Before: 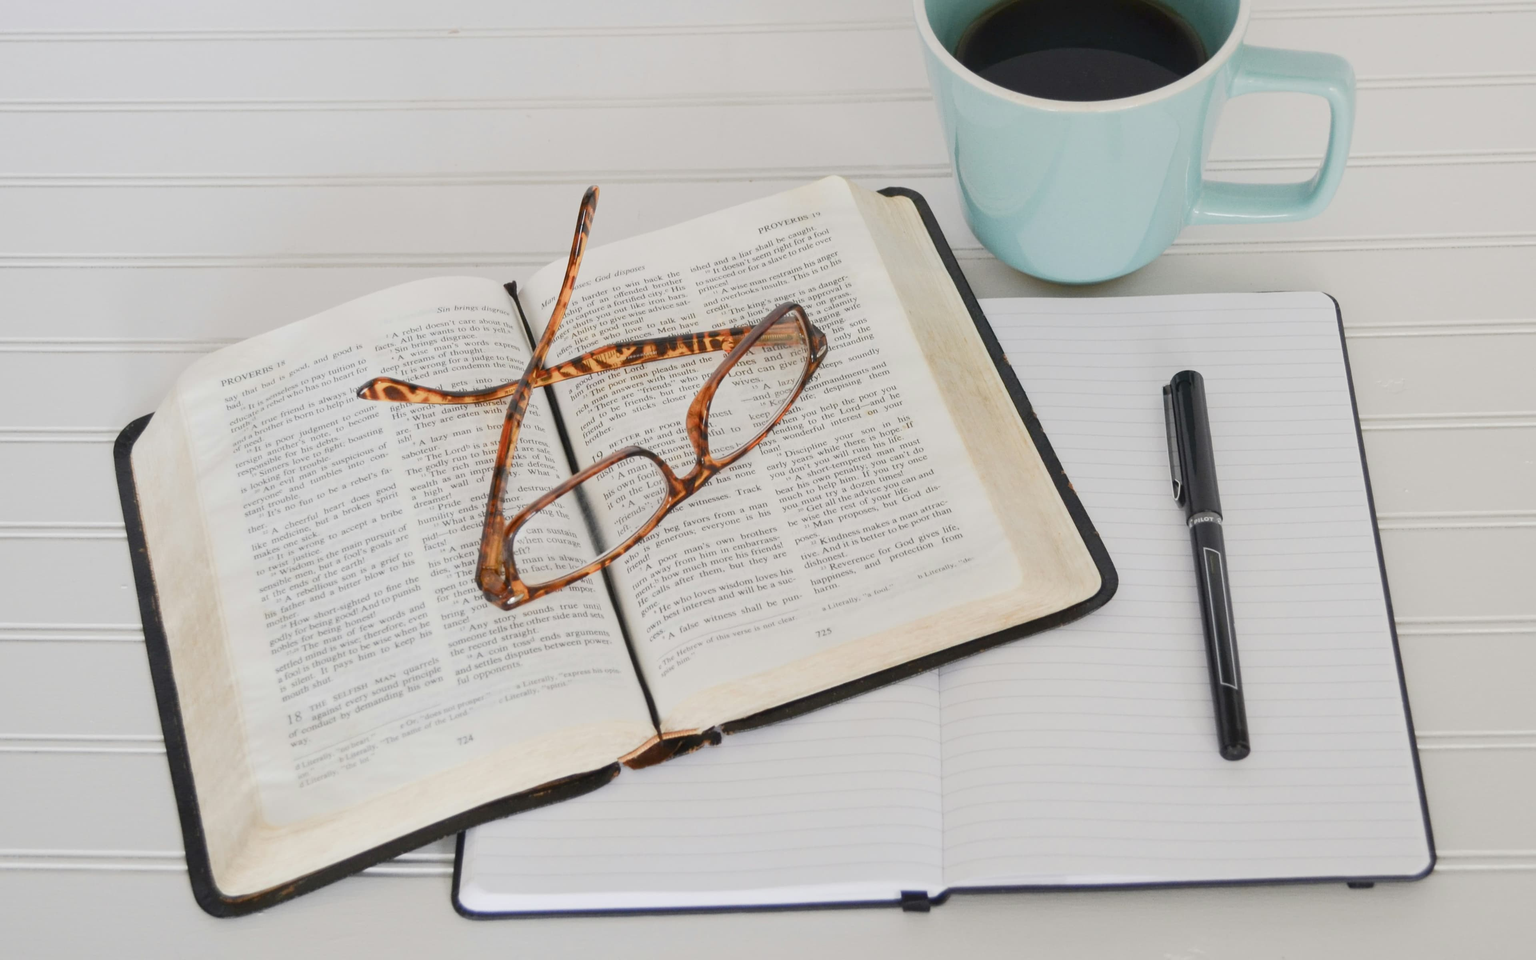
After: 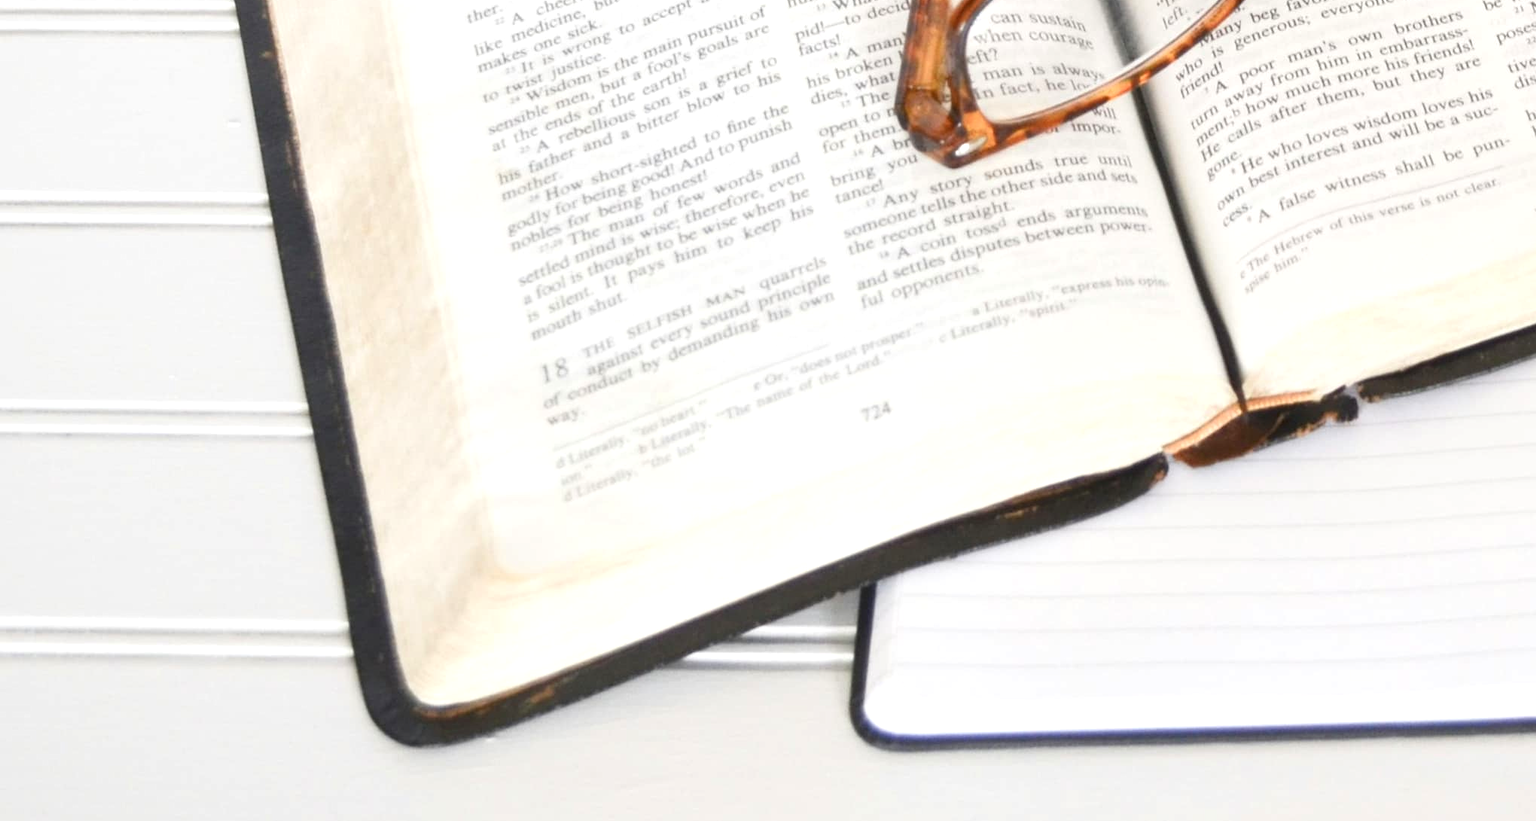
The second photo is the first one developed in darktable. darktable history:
crop and rotate: top 54.331%, right 46.87%, bottom 0.183%
tone equalizer: edges refinement/feathering 500, mask exposure compensation -1.57 EV, preserve details no
exposure: black level correction 0, exposure 0.696 EV, compensate exposure bias true, compensate highlight preservation false
